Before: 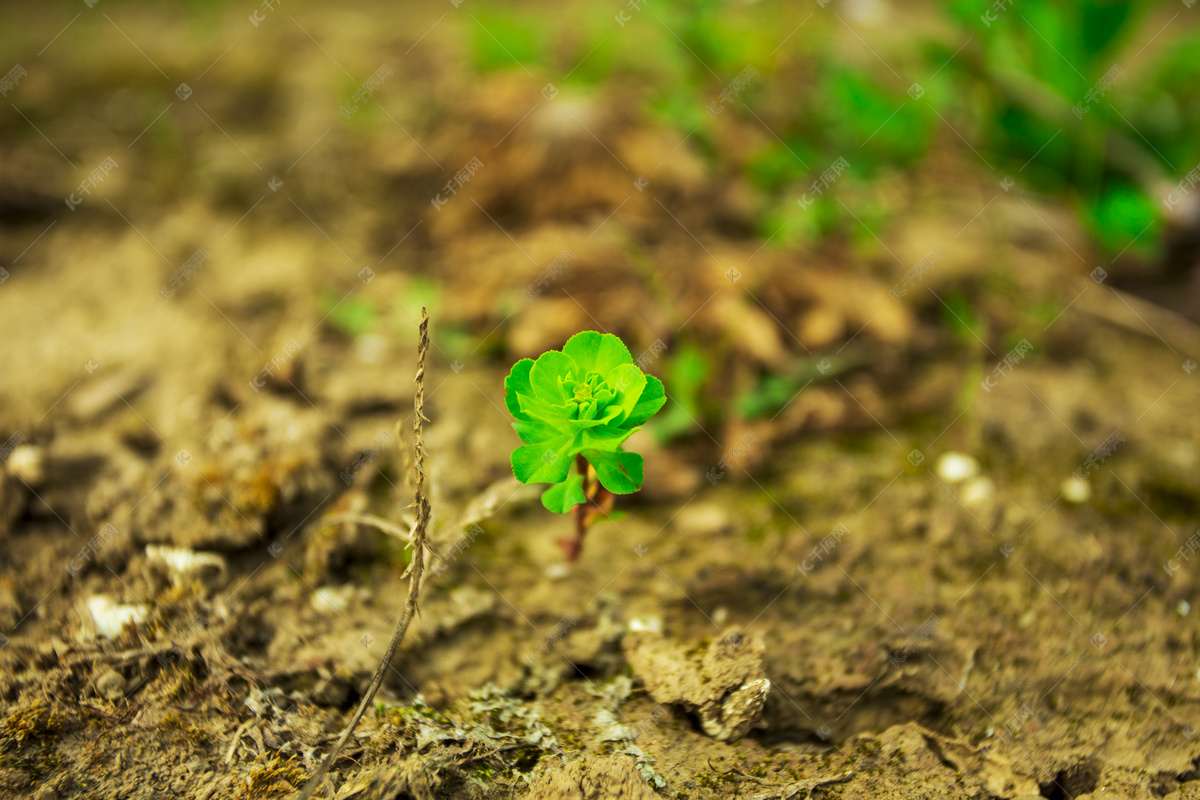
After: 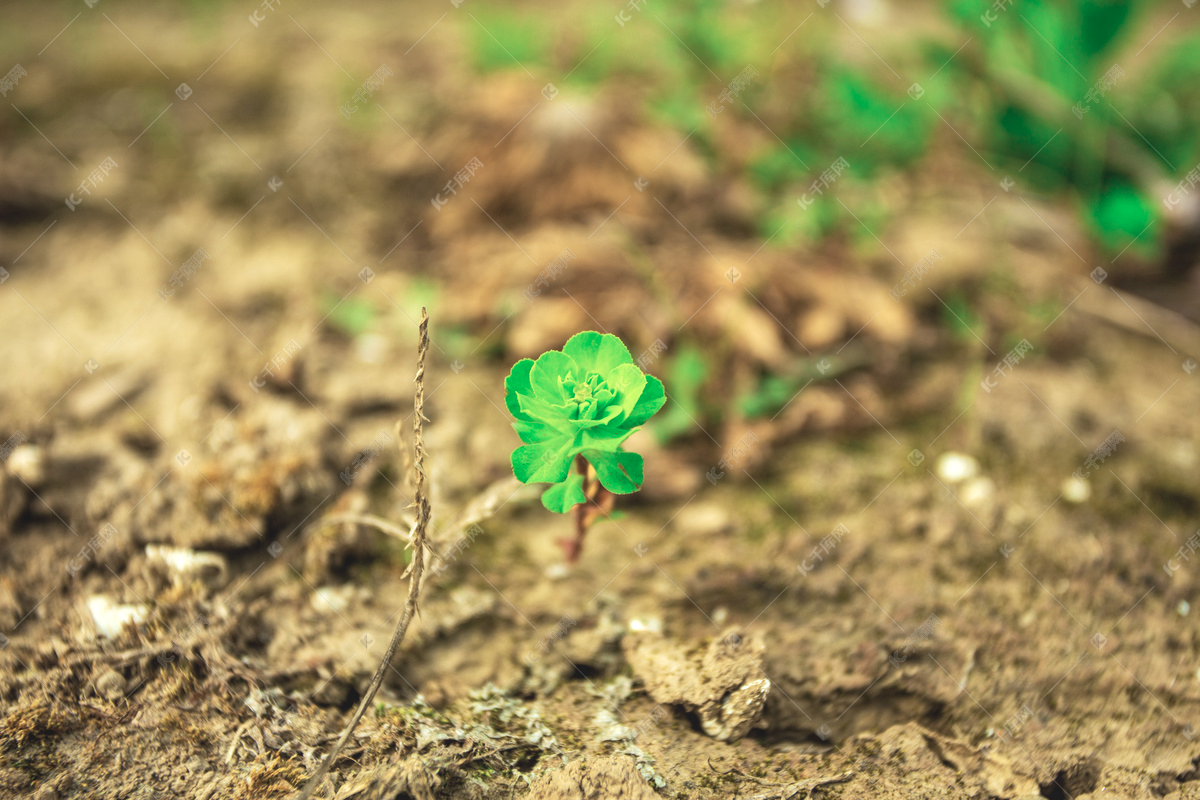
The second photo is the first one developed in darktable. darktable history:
contrast brightness saturation: contrast -0.245, saturation -0.438
local contrast: highlights 103%, shadows 101%, detail 131%, midtone range 0.2
exposure: black level correction 0, exposure 0.697 EV, compensate exposure bias true, compensate highlight preservation false
